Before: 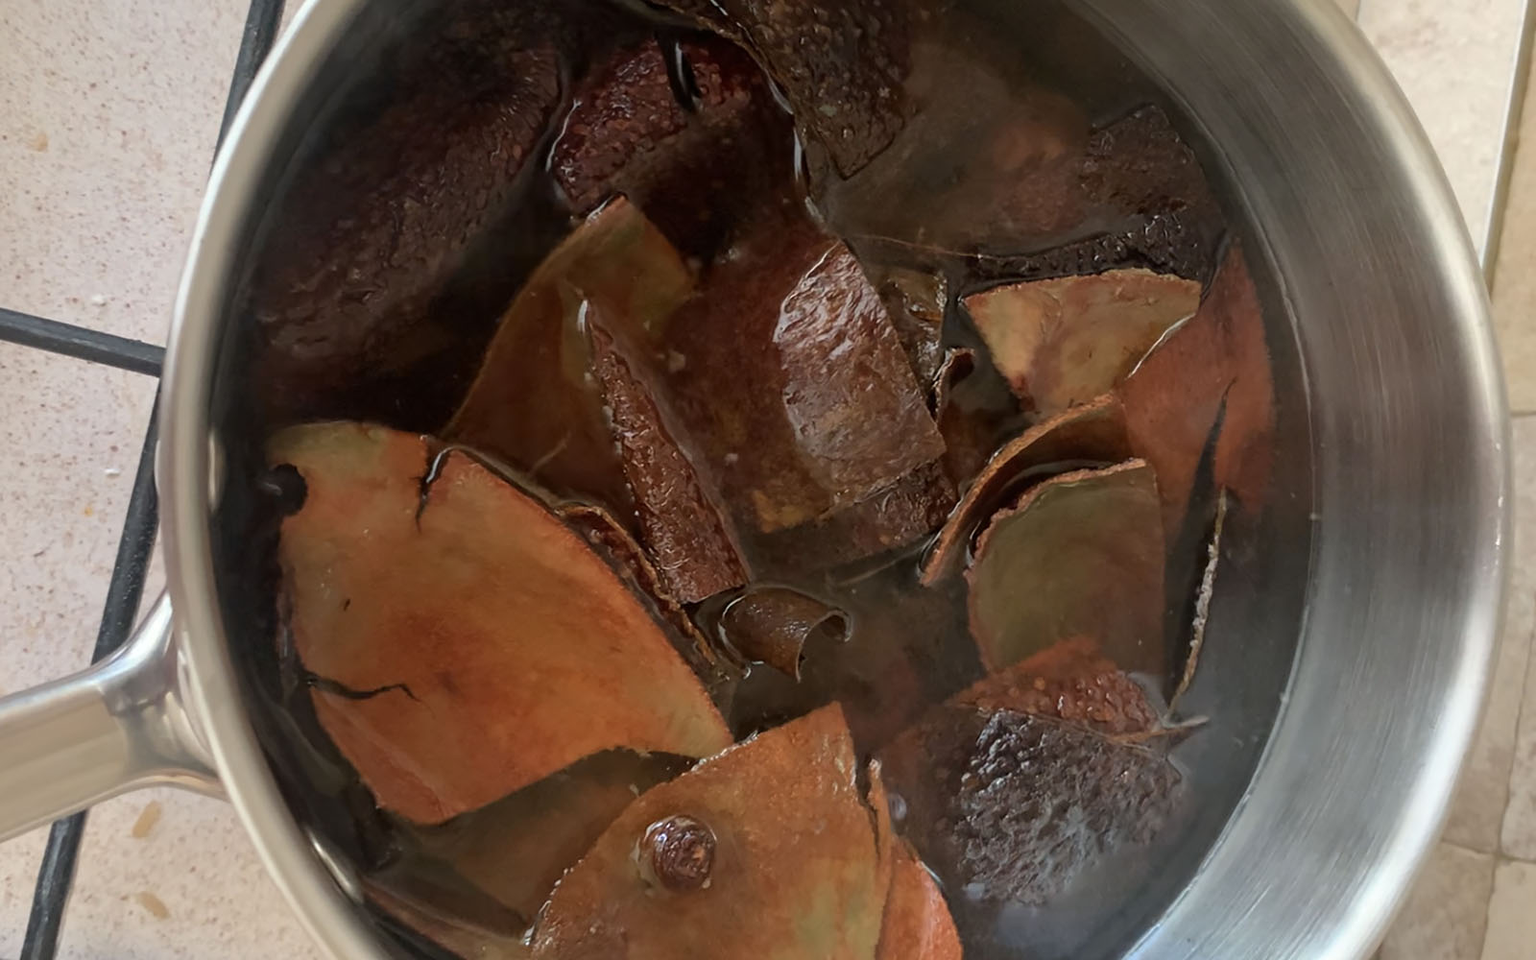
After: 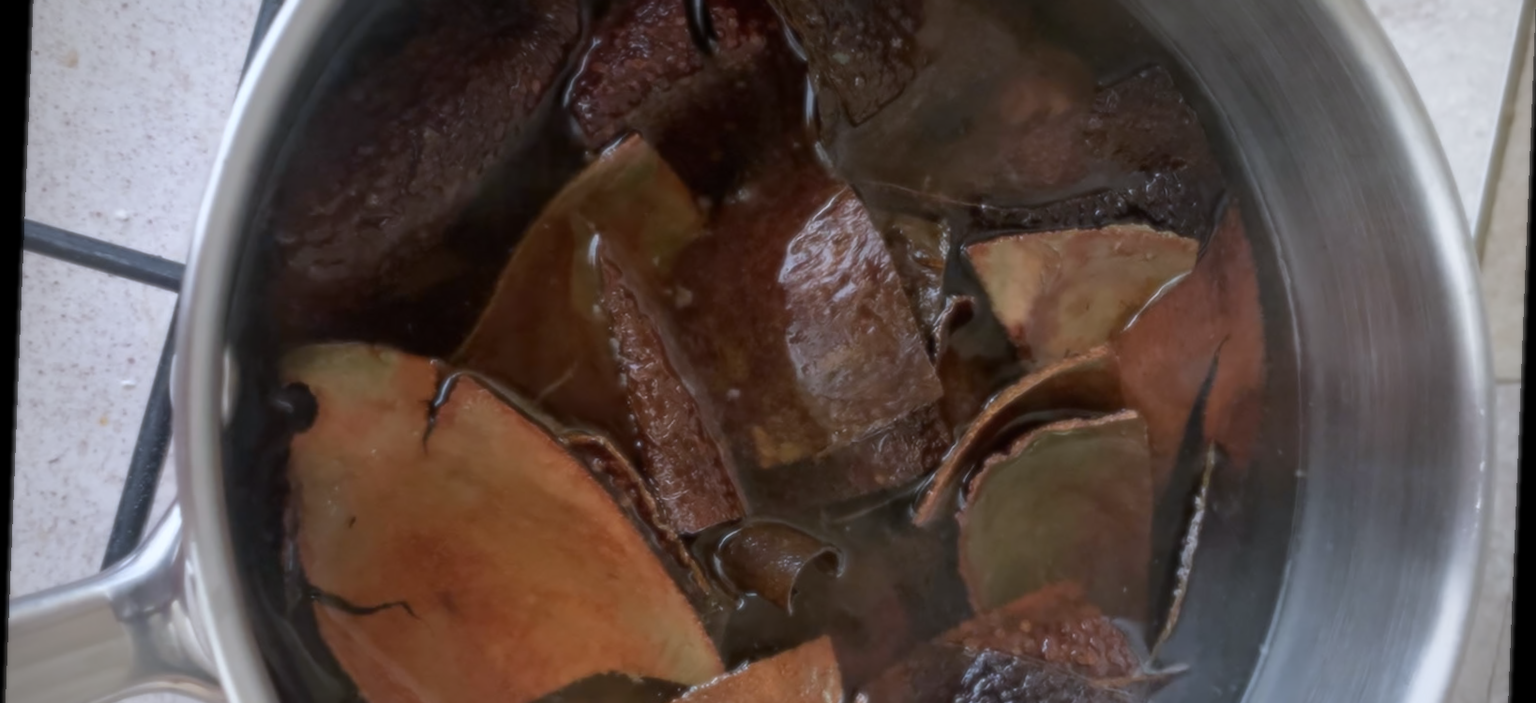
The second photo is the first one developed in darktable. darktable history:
tone equalizer: on, module defaults
rotate and perspective: rotation 2.27°, automatic cropping off
crop and rotate: top 8.293%, bottom 20.996%
exposure: exposure -0.177 EV, compensate highlight preservation false
soften: size 8.67%, mix 49%
vignetting: on, module defaults
white balance: red 0.948, green 1.02, blue 1.176
